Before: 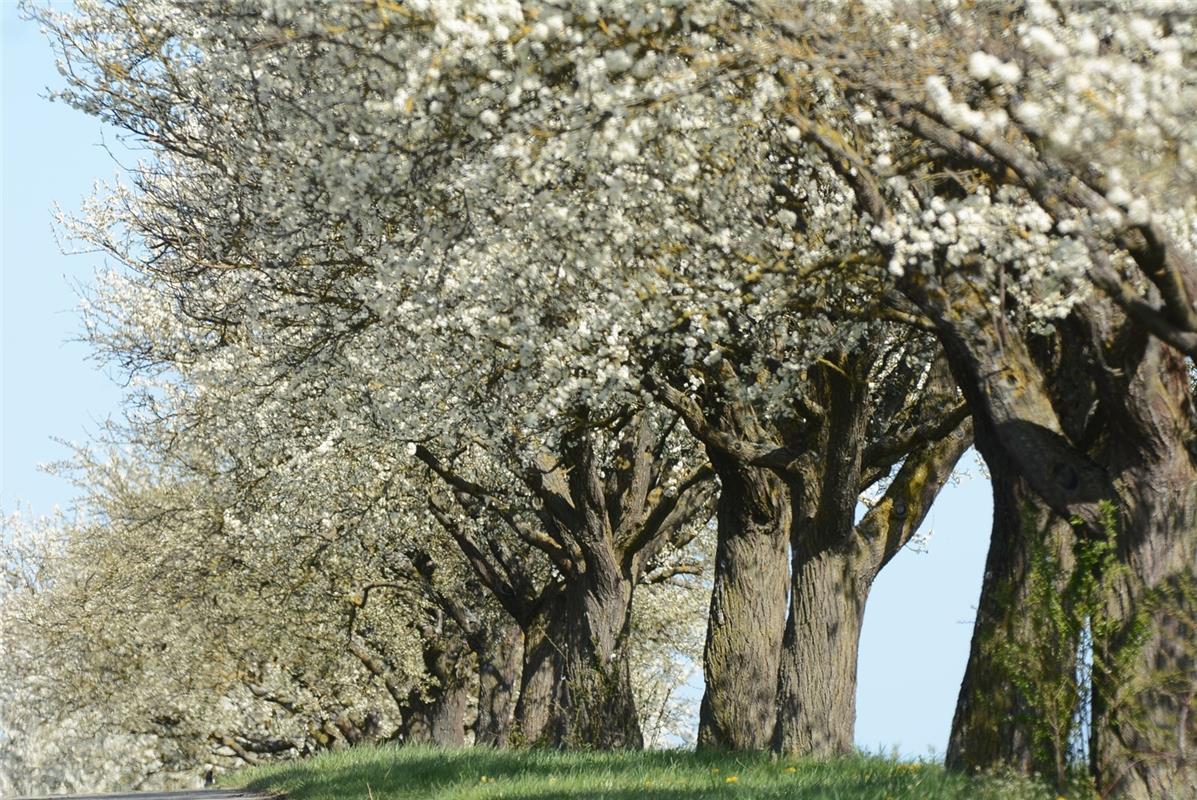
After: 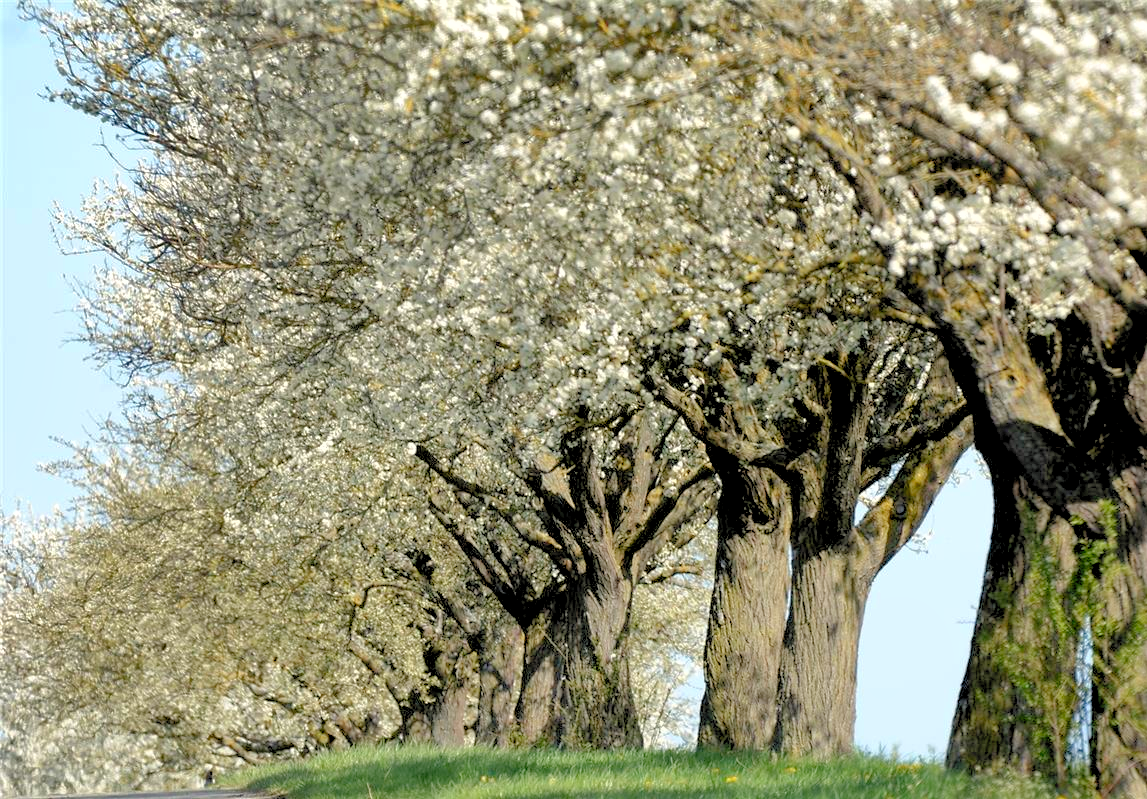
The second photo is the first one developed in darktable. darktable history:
white balance: red 1.009, blue 0.985
crop: right 4.126%, bottom 0.031%
exposure: compensate highlight preservation false
contrast brightness saturation: saturation 0.1
rgb levels: levels [[0.013, 0.434, 0.89], [0, 0.5, 1], [0, 0.5, 1]]
tone curve: curves: ch0 [(0, 0) (0.004, 0.008) (0.077, 0.156) (0.169, 0.29) (0.774, 0.774) (1, 1)], color space Lab, linked channels, preserve colors none
shadows and highlights: low approximation 0.01, soften with gaussian
